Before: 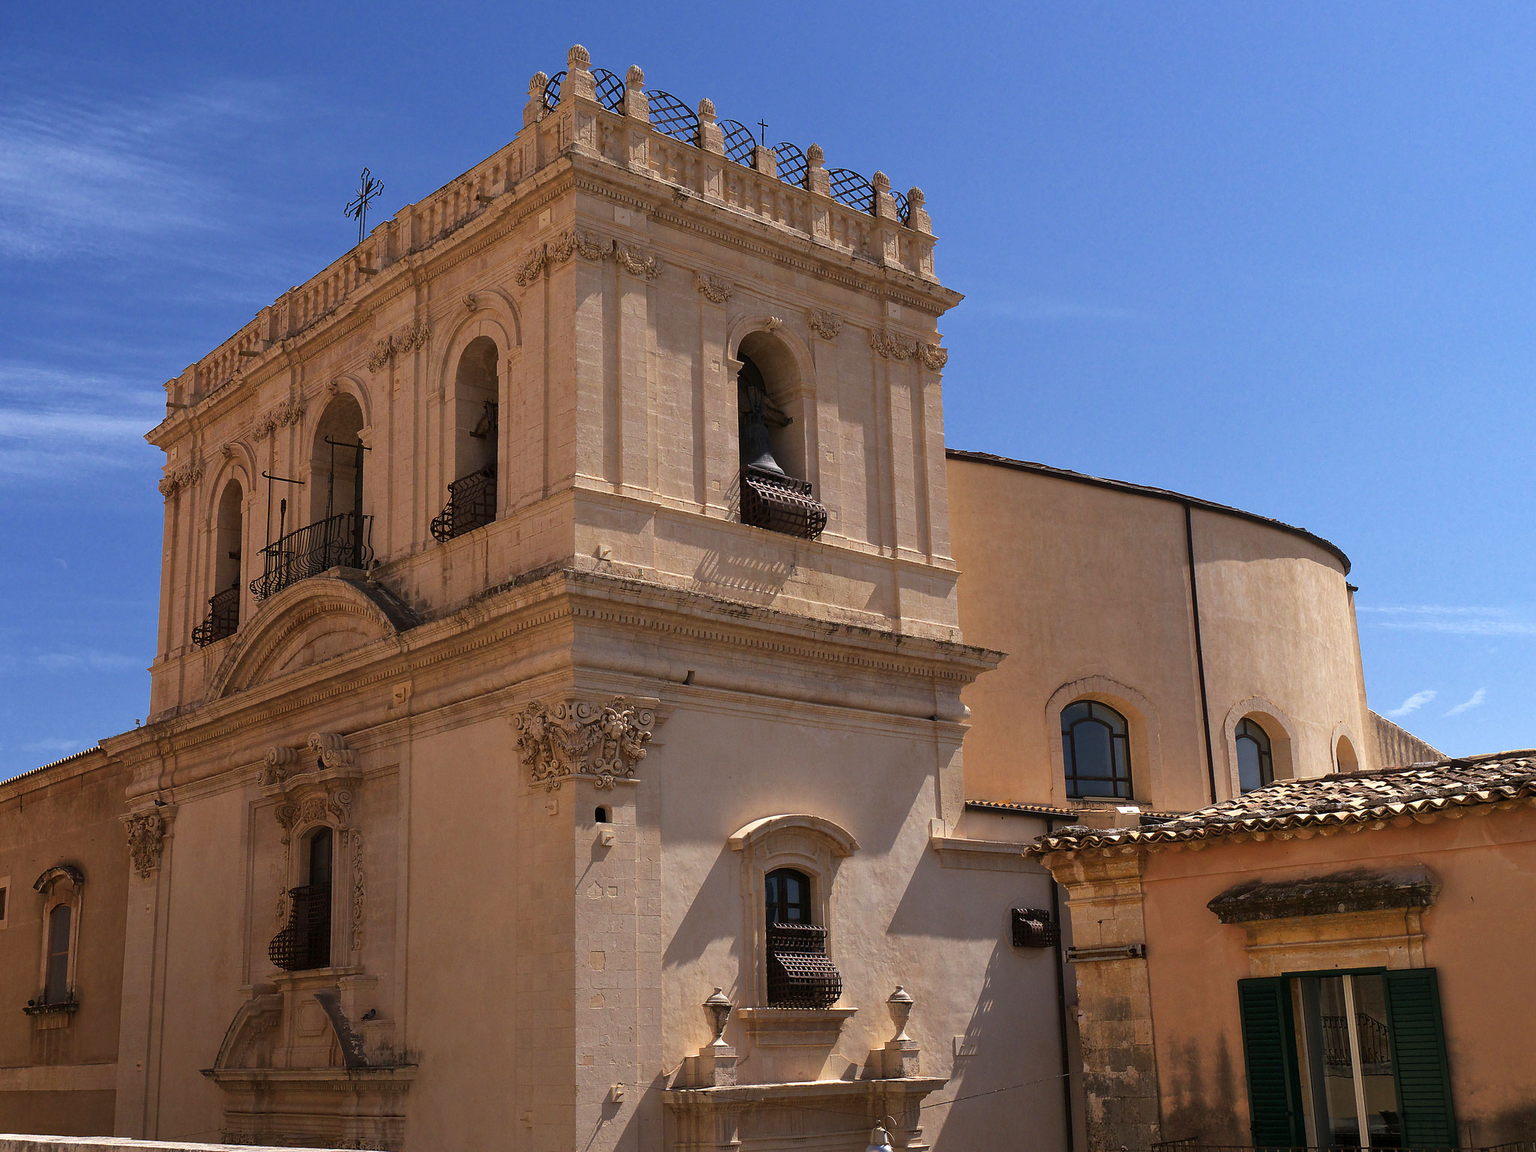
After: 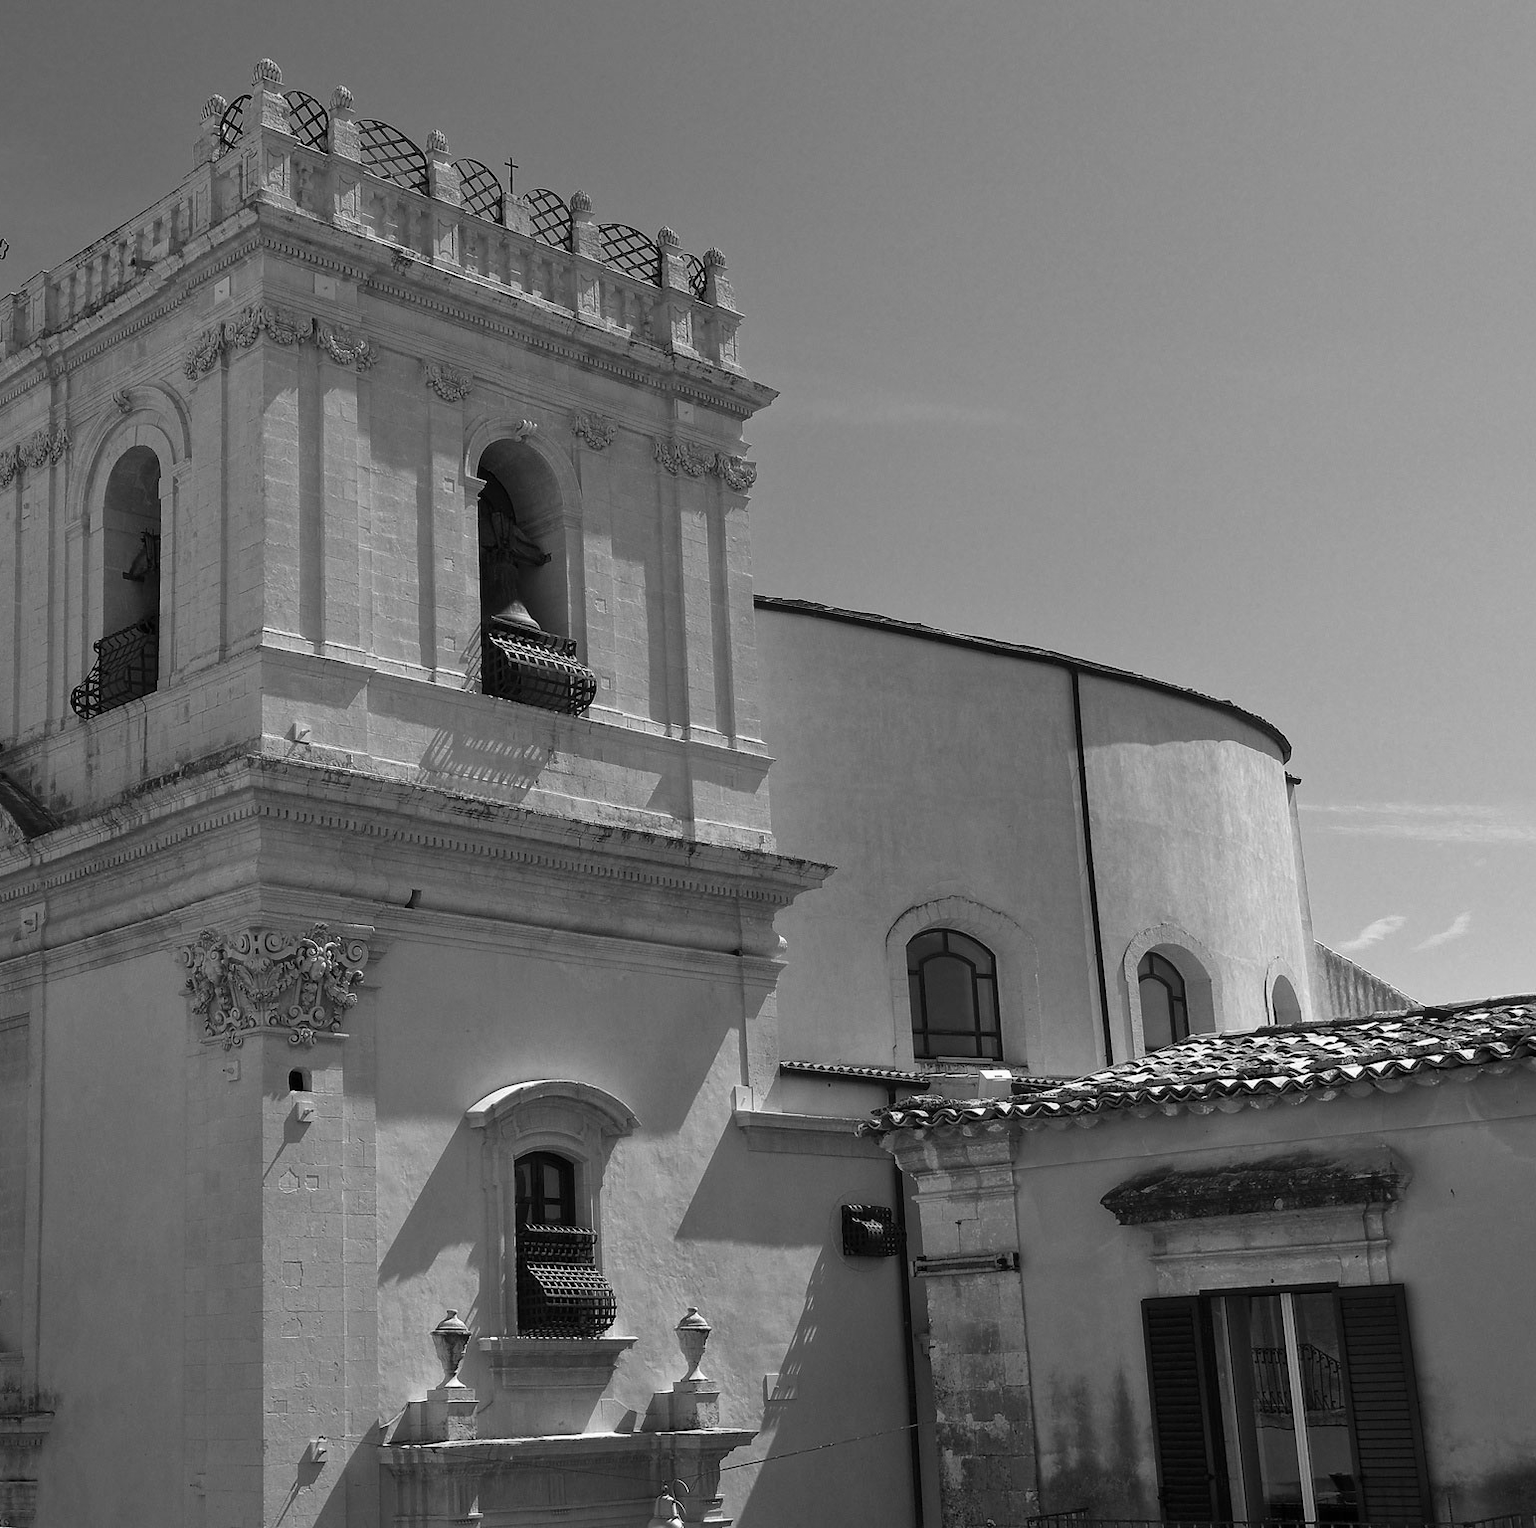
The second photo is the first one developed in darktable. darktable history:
white balance: emerald 1
crop and rotate: left 24.6%
color zones: curves: ch1 [(0.238, 0.163) (0.476, 0.2) (0.733, 0.322) (0.848, 0.134)]
monochrome: a -6.99, b 35.61, size 1.4
